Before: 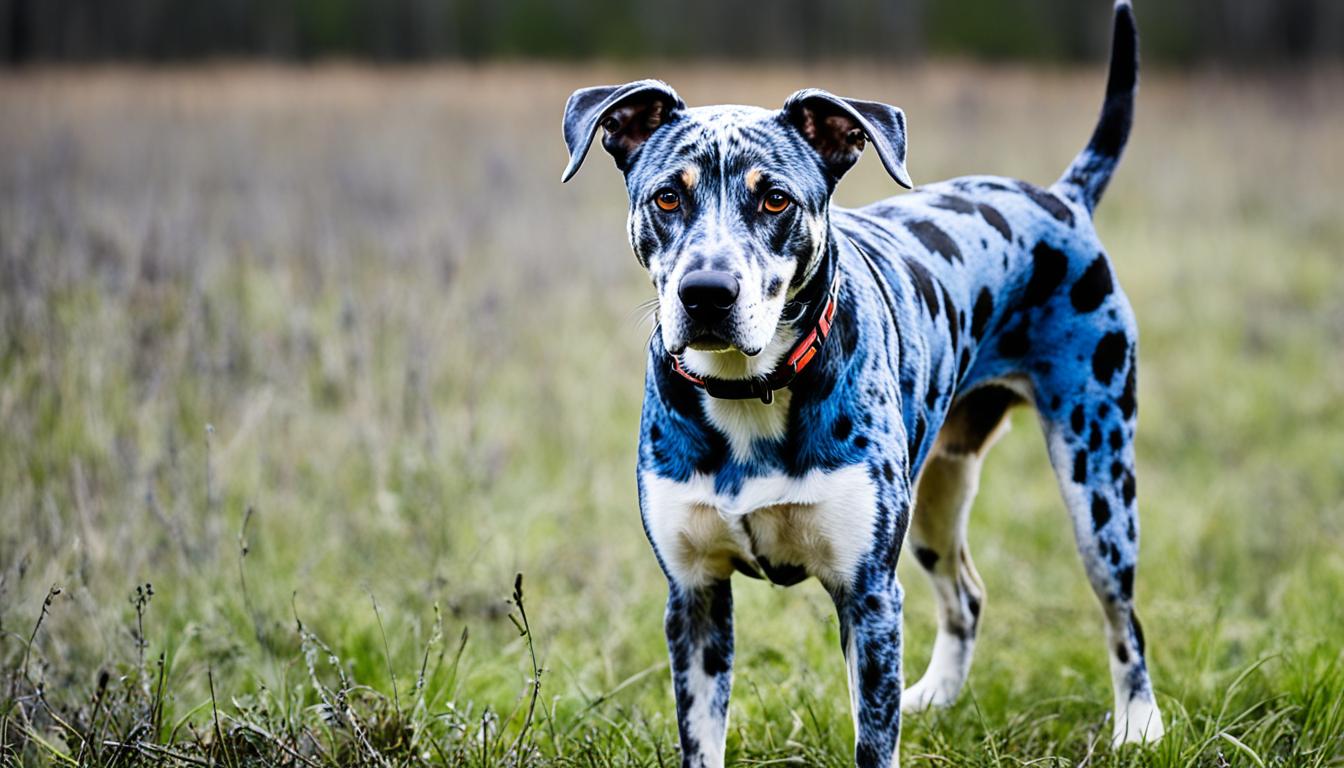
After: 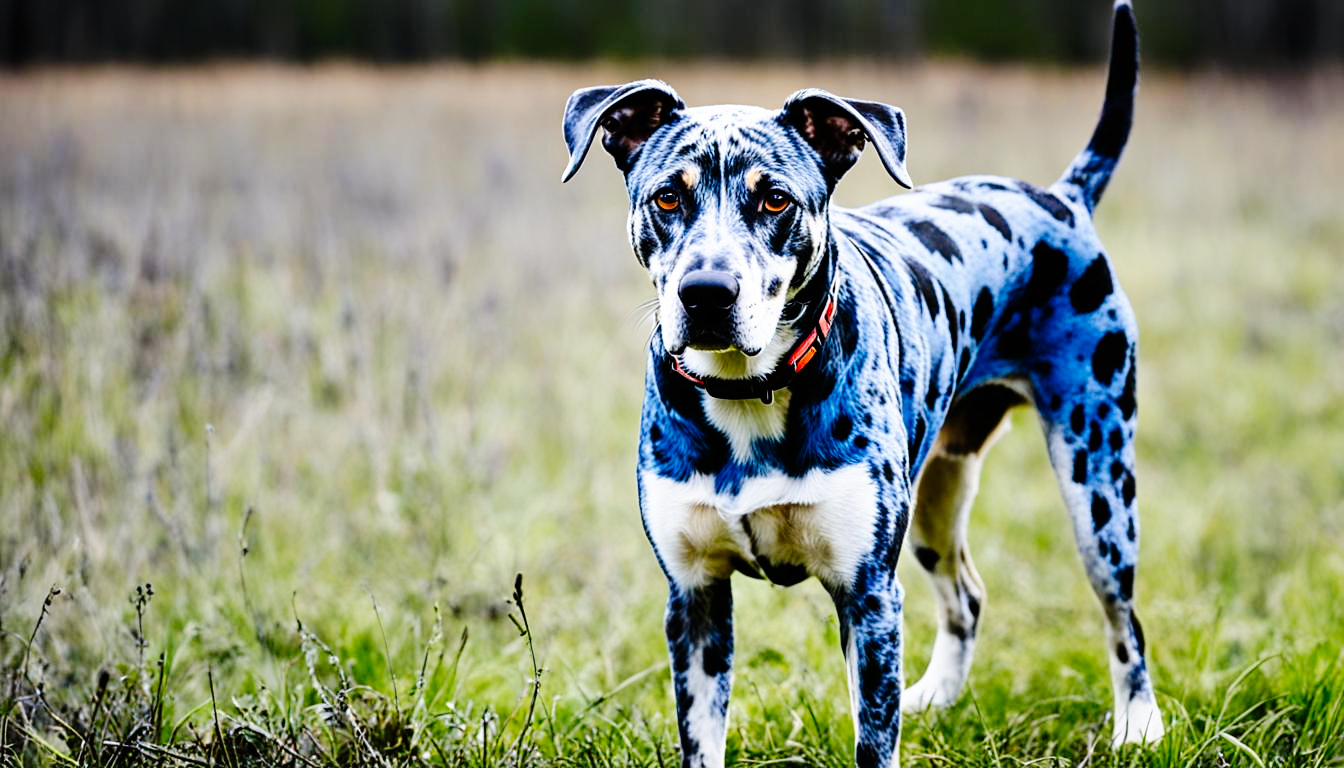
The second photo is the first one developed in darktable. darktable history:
exposure: exposure -0.003 EV, compensate highlight preservation false
tone curve: curves: ch0 [(0, 0) (0.003, 0.003) (0.011, 0.005) (0.025, 0.008) (0.044, 0.012) (0.069, 0.02) (0.1, 0.031) (0.136, 0.047) (0.177, 0.088) (0.224, 0.141) (0.277, 0.222) (0.335, 0.32) (0.399, 0.422) (0.468, 0.523) (0.543, 0.623) (0.623, 0.716) (0.709, 0.796) (0.801, 0.878) (0.898, 0.957) (1, 1)], preserve colors none
